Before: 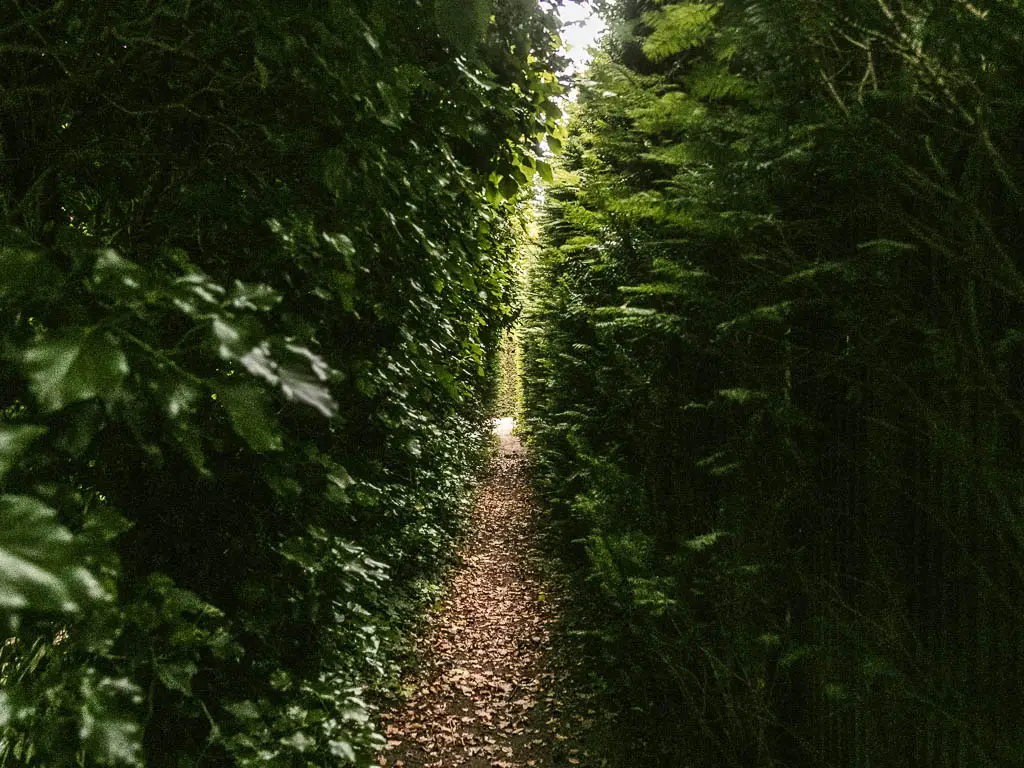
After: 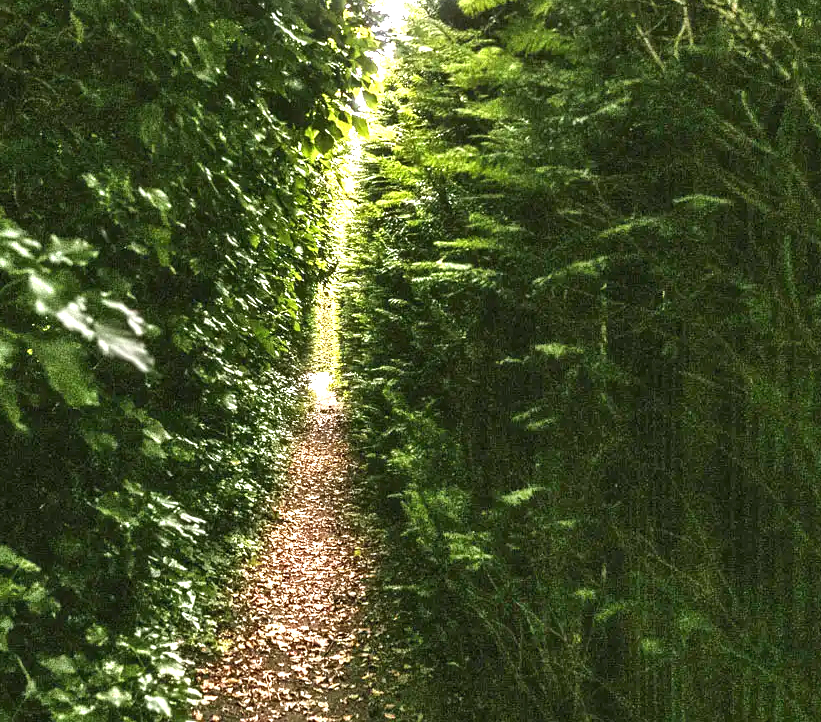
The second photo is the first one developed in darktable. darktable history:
crop and rotate: left 18.038%, top 5.974%, right 1.702%
shadows and highlights: soften with gaussian
exposure: black level correction 0, exposure 1.5 EV, compensate highlight preservation false
